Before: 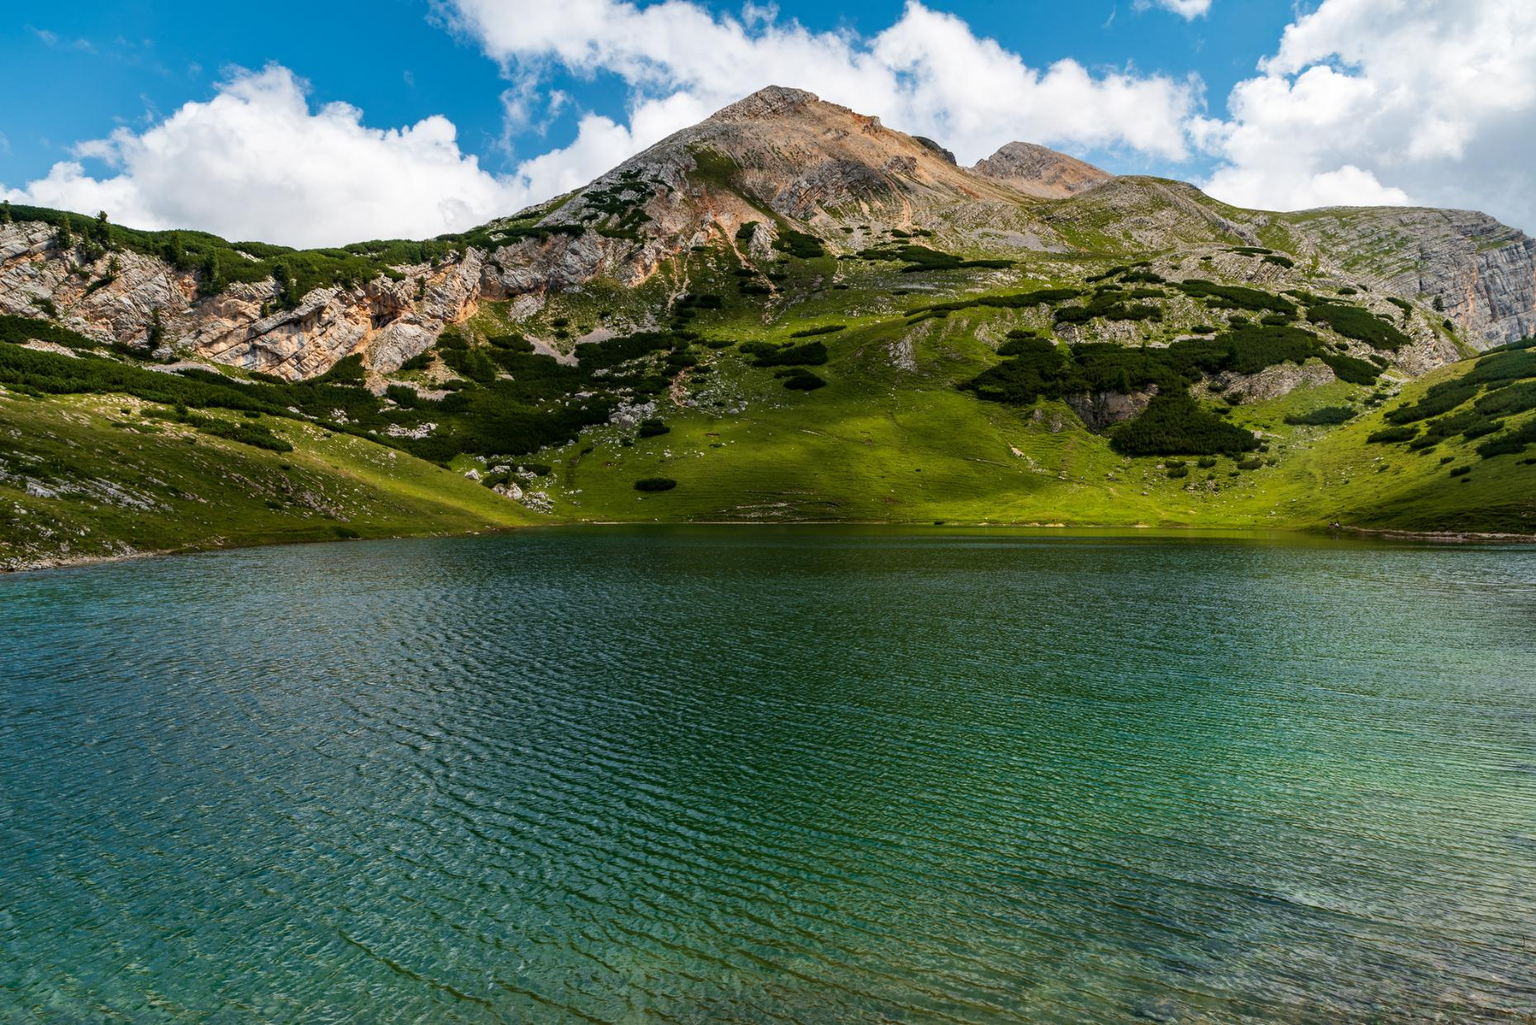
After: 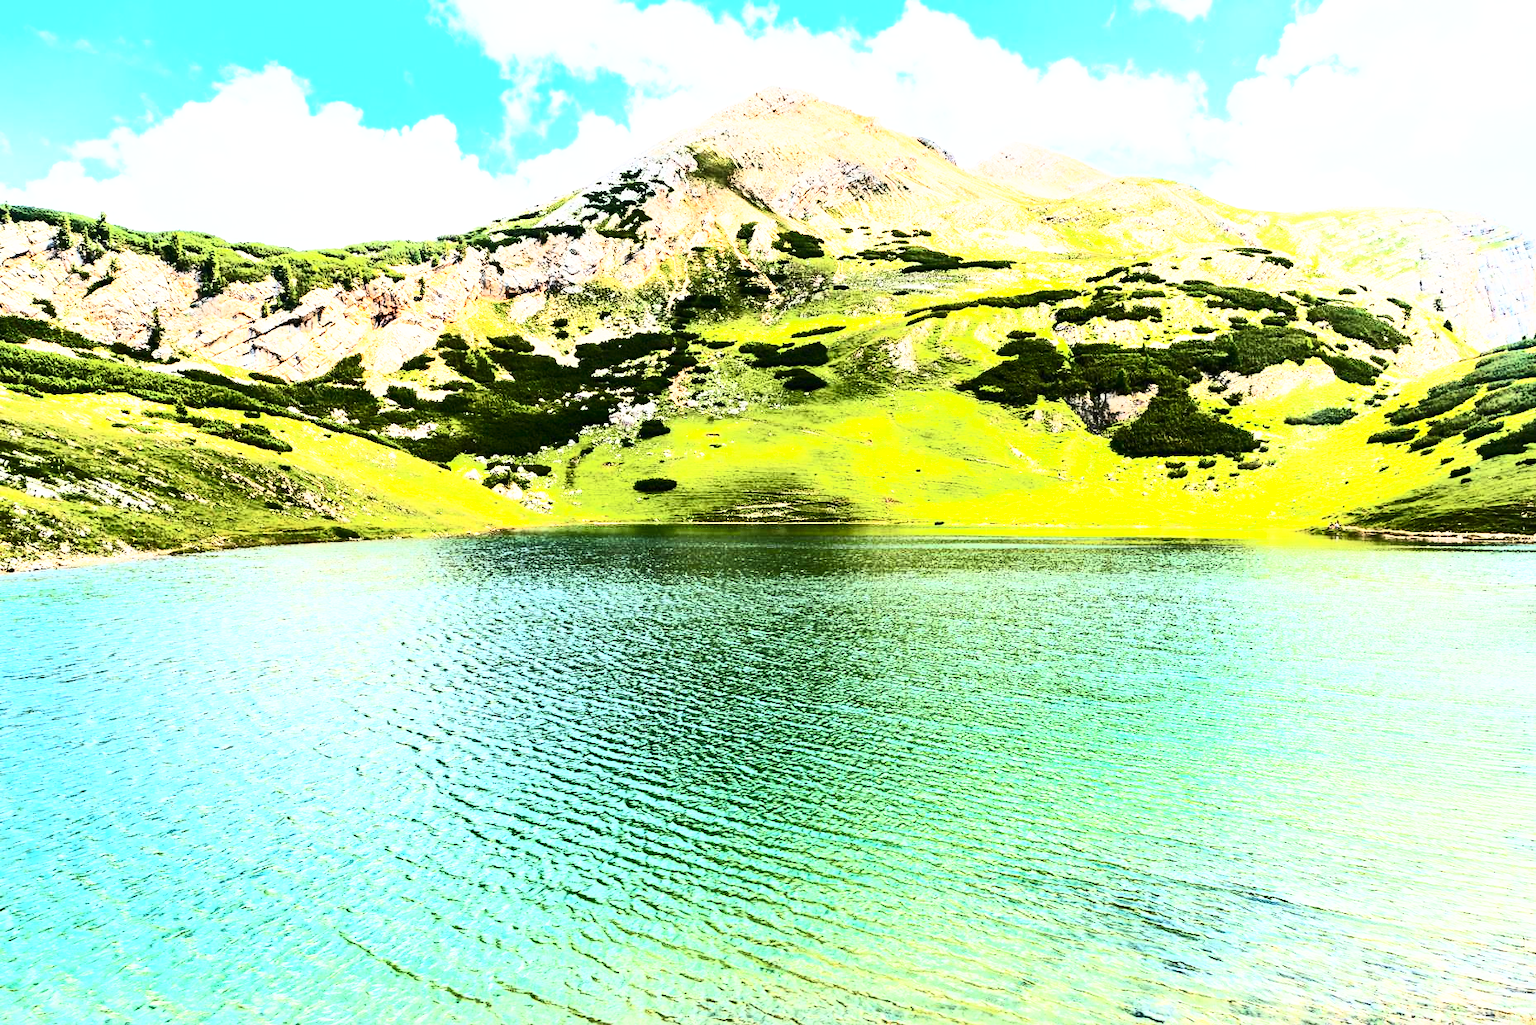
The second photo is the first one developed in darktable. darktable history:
exposure: exposure 0.563 EV, compensate highlight preservation false
tone equalizer: -7 EV 0.164 EV, -6 EV 0.573 EV, -5 EV 1.18 EV, -4 EV 1.32 EV, -3 EV 1.18 EV, -2 EV 0.6 EV, -1 EV 0.153 EV, edges refinement/feathering 500, mask exposure compensation -1.57 EV, preserve details no
base curve: curves: ch0 [(0, 0) (0.557, 0.834) (1, 1)], preserve colors none
contrast brightness saturation: contrast 0.634, brightness 0.324, saturation 0.138
